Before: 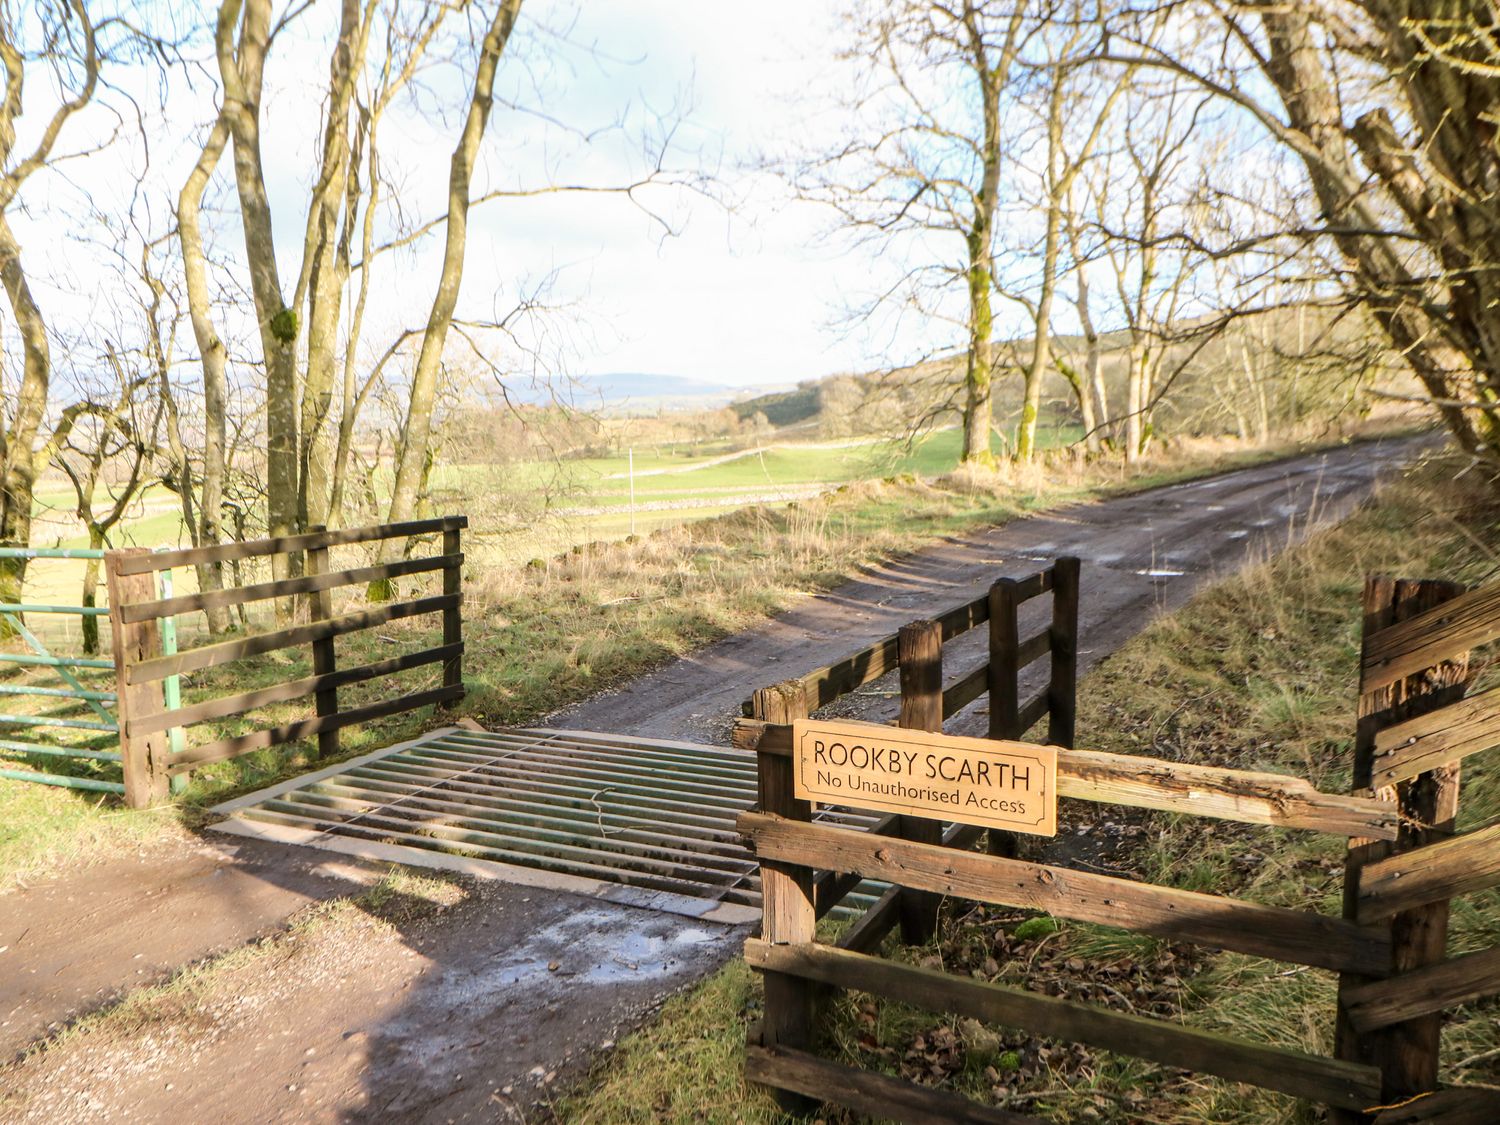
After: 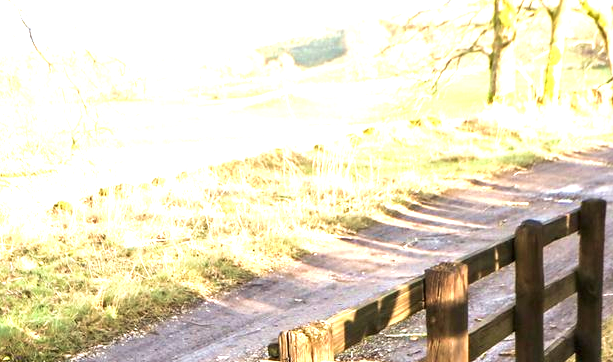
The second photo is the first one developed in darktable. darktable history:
color zones: curves: ch0 [(0.25, 0.5) (0.463, 0.627) (0.484, 0.637) (0.75, 0.5)]
crop: left 31.632%, top 31.86%, right 27.46%, bottom 35.873%
exposure: black level correction 0, exposure 1.568 EV, compensate highlight preservation false
velvia: on, module defaults
